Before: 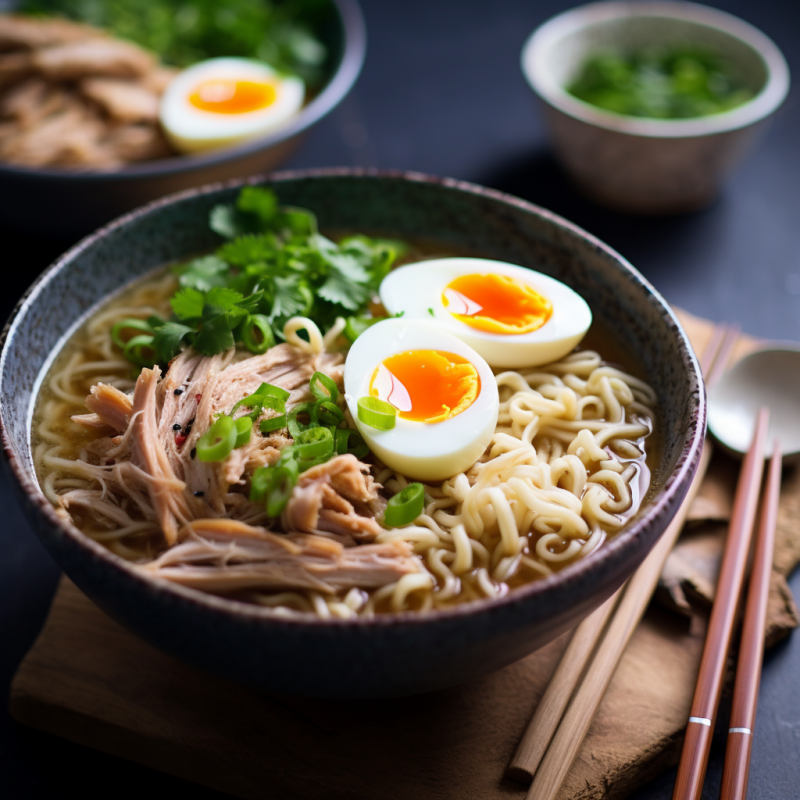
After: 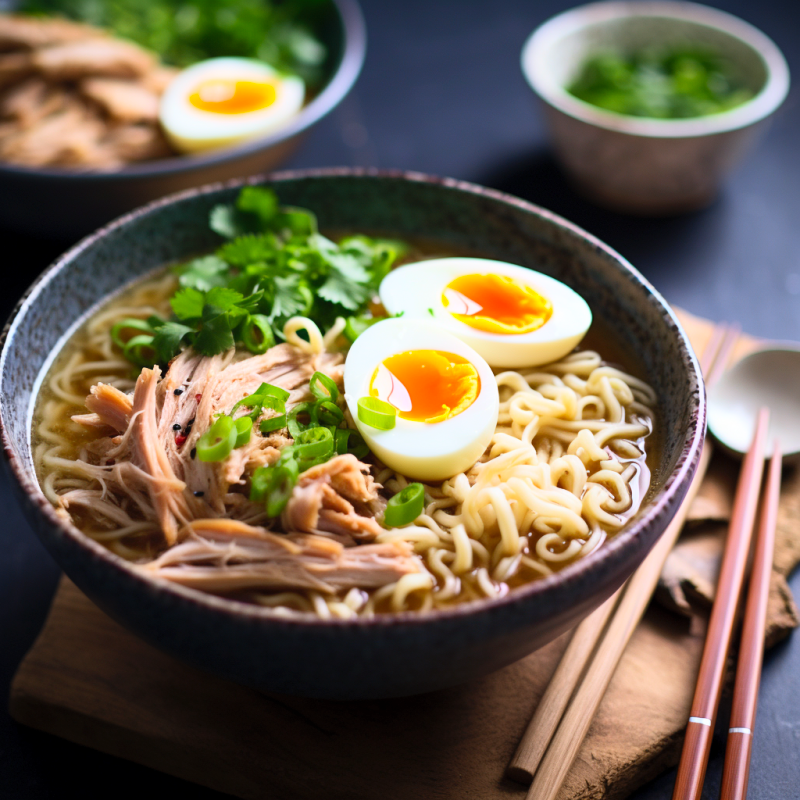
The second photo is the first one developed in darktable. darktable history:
contrast brightness saturation: contrast 0.199, brightness 0.165, saturation 0.219
